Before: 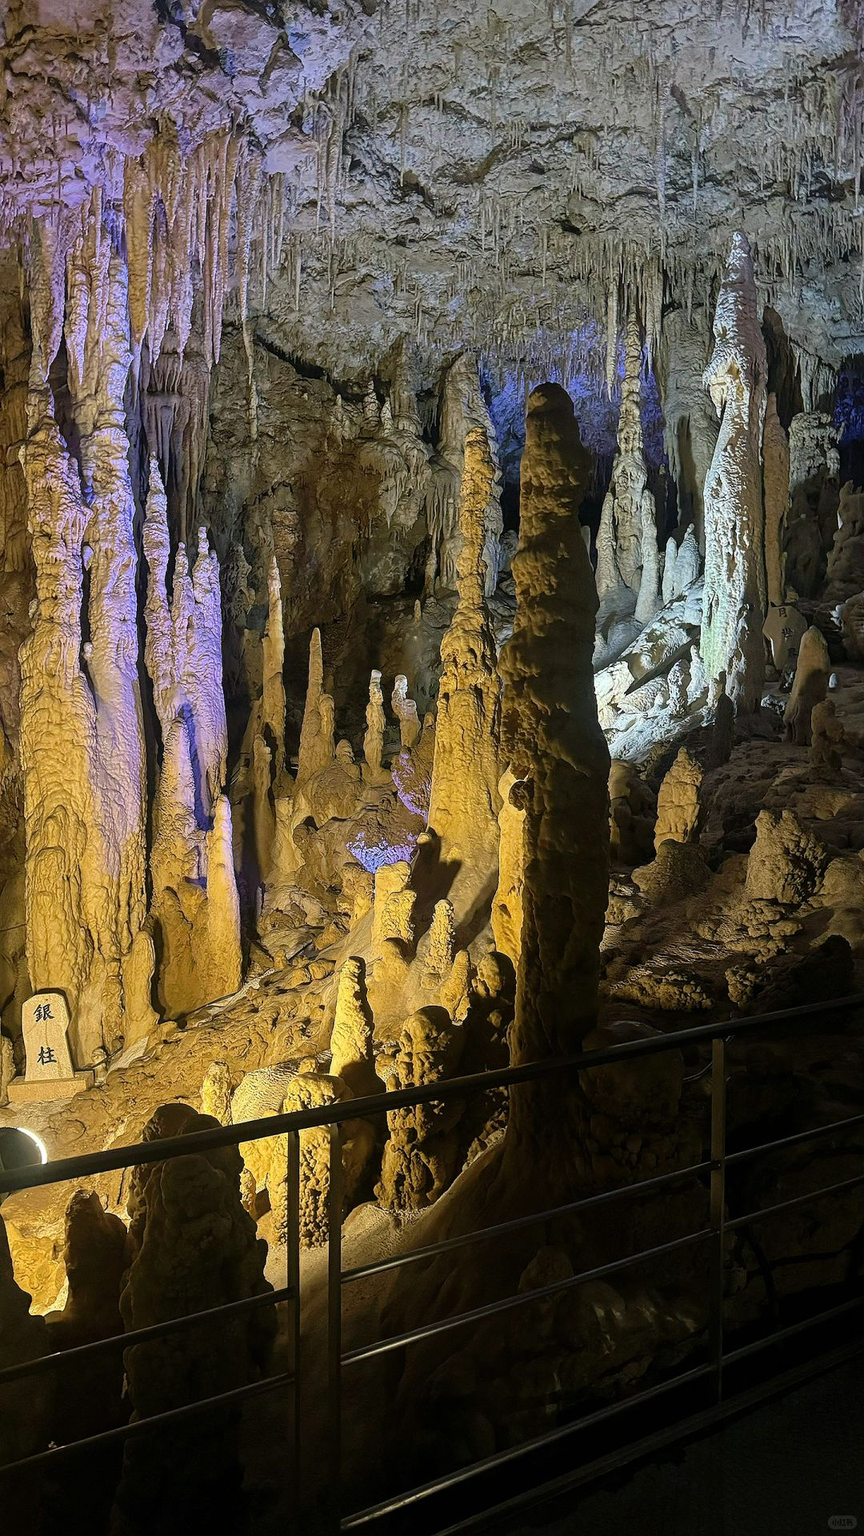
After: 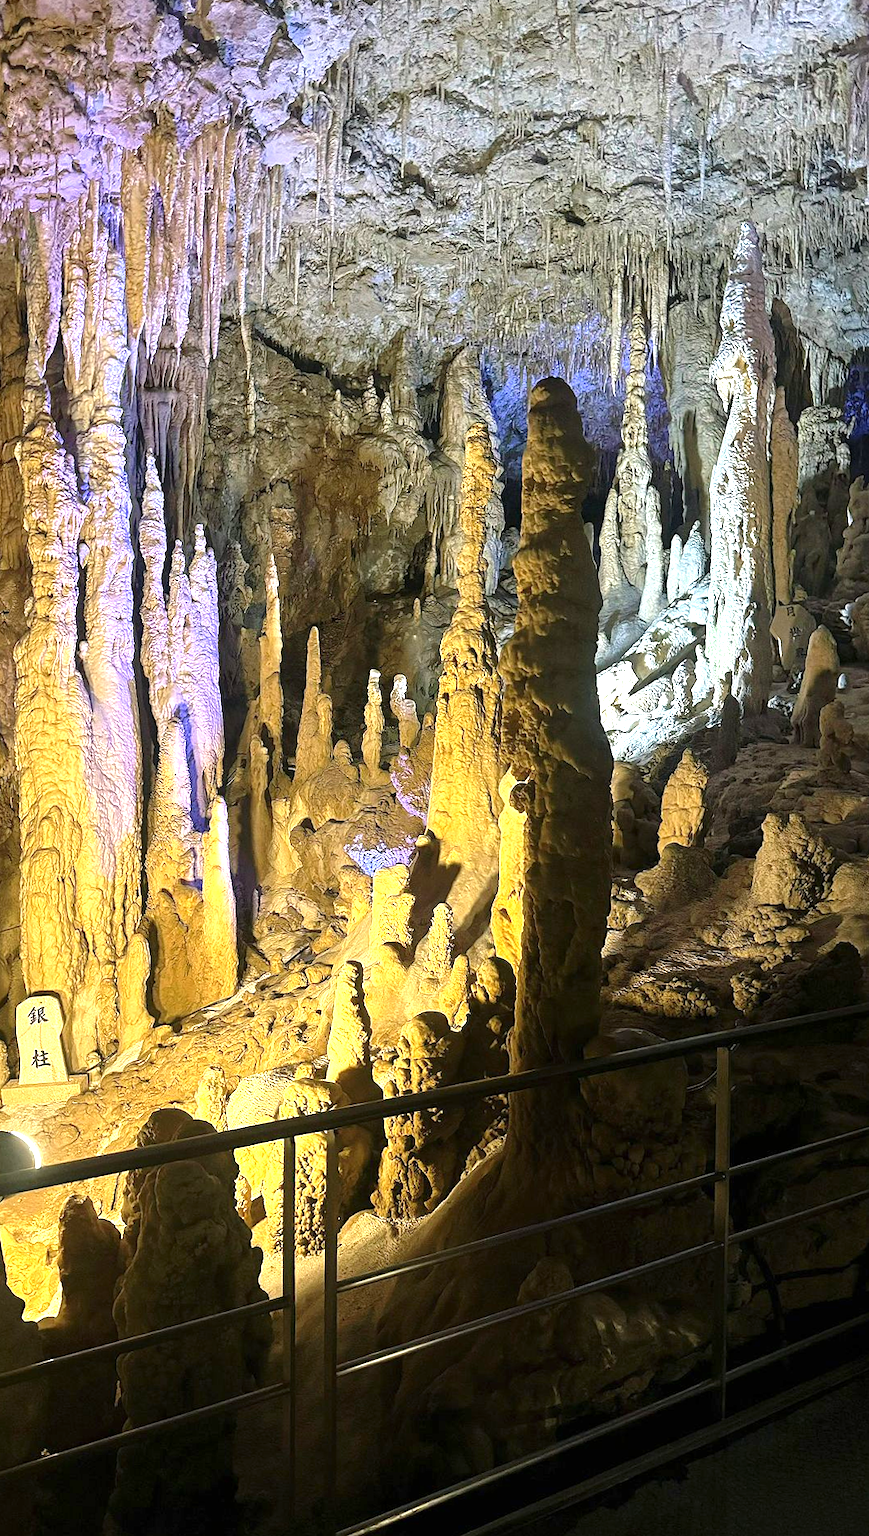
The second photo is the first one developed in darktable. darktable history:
crop: left 0.434%, top 0.485%, right 0.244%, bottom 0.386%
exposure: exposure 1.137 EV, compensate highlight preservation false
rotate and perspective: rotation 0.192°, lens shift (horizontal) -0.015, crop left 0.005, crop right 0.996, crop top 0.006, crop bottom 0.99
